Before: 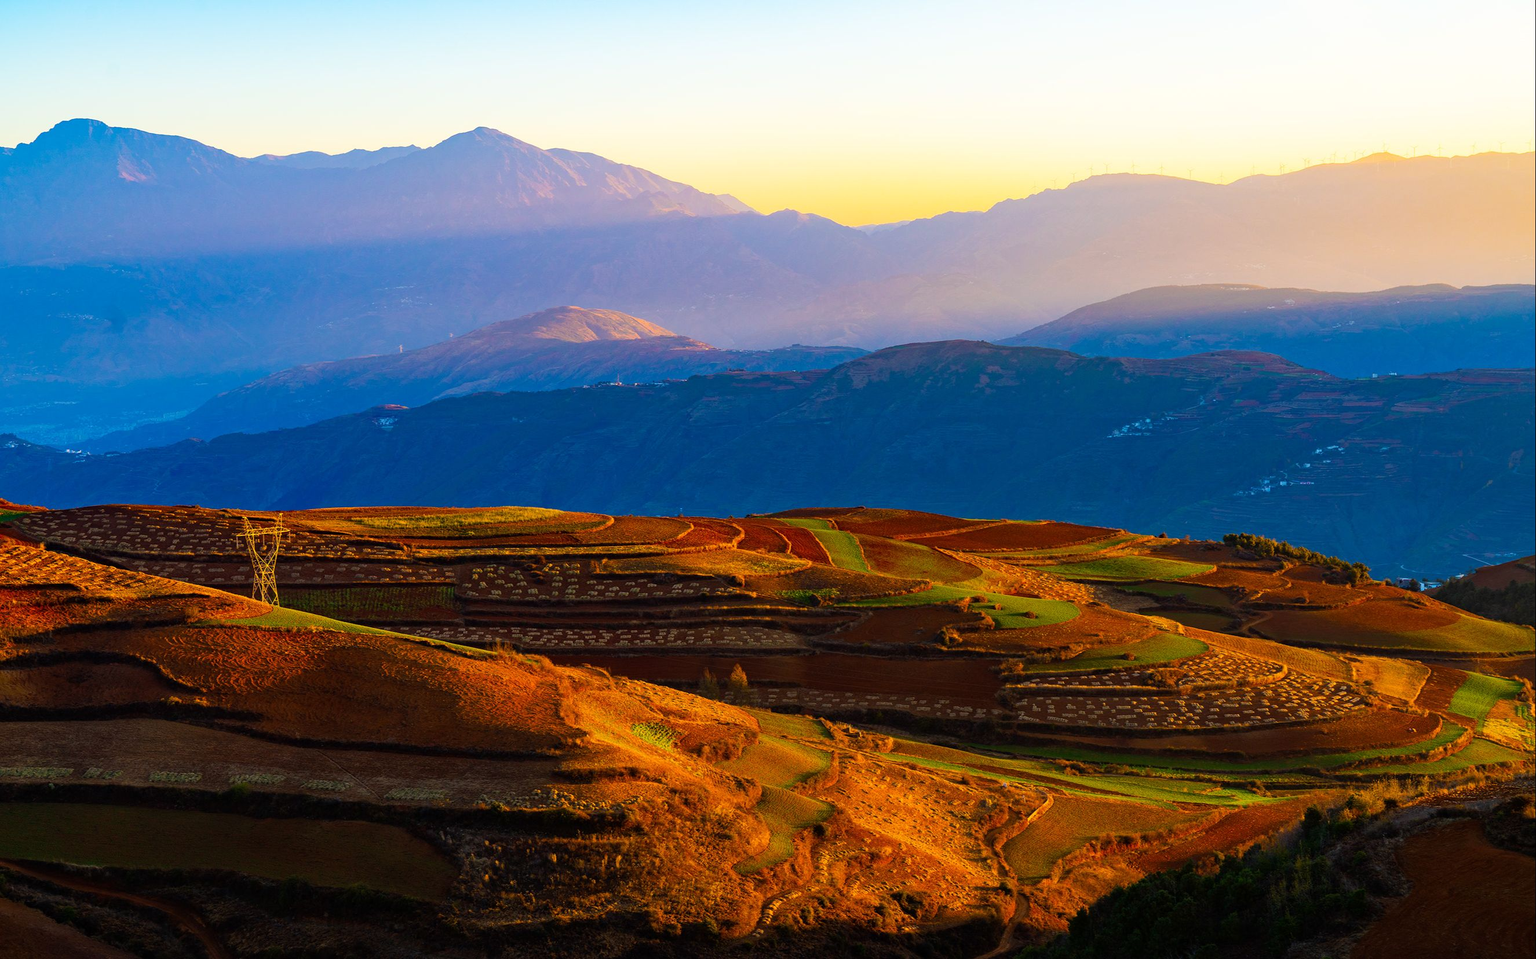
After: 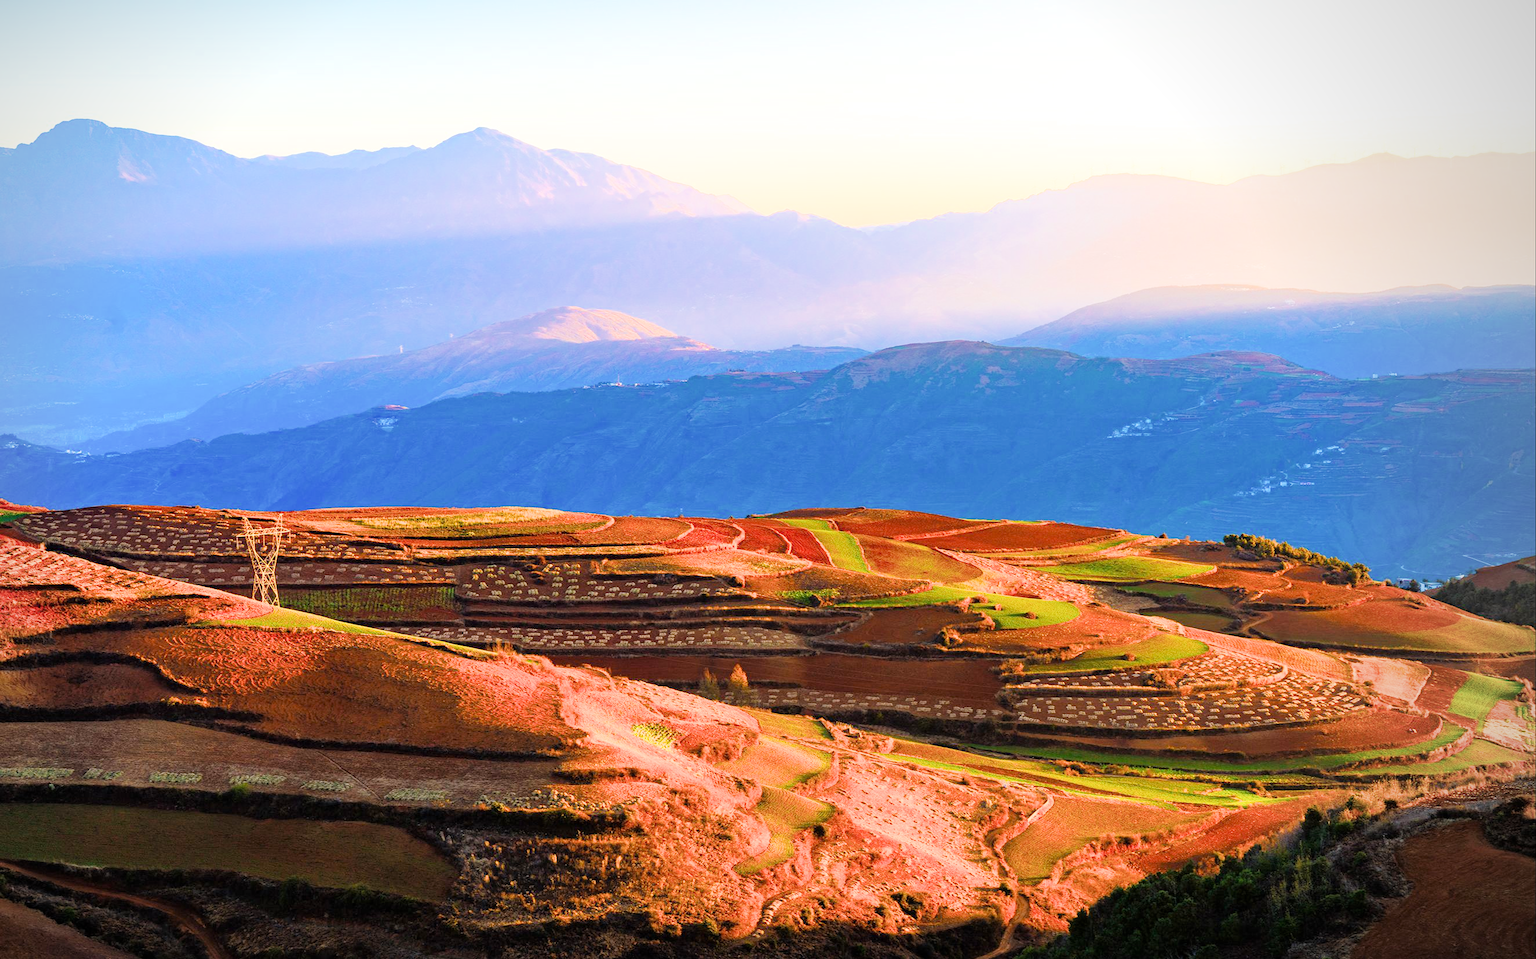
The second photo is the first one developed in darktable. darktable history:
filmic rgb: black relative exposure -7.65 EV, white relative exposure 4.56 EV, threshold 2.99 EV, hardness 3.61, enable highlight reconstruction true
exposure: black level correction 0, exposure 2.168 EV, compensate exposure bias true, compensate highlight preservation false
tone equalizer: edges refinement/feathering 500, mask exposure compensation -1.57 EV, preserve details no
vignetting: fall-off radius 61.2%, center (-0.079, 0.067)
